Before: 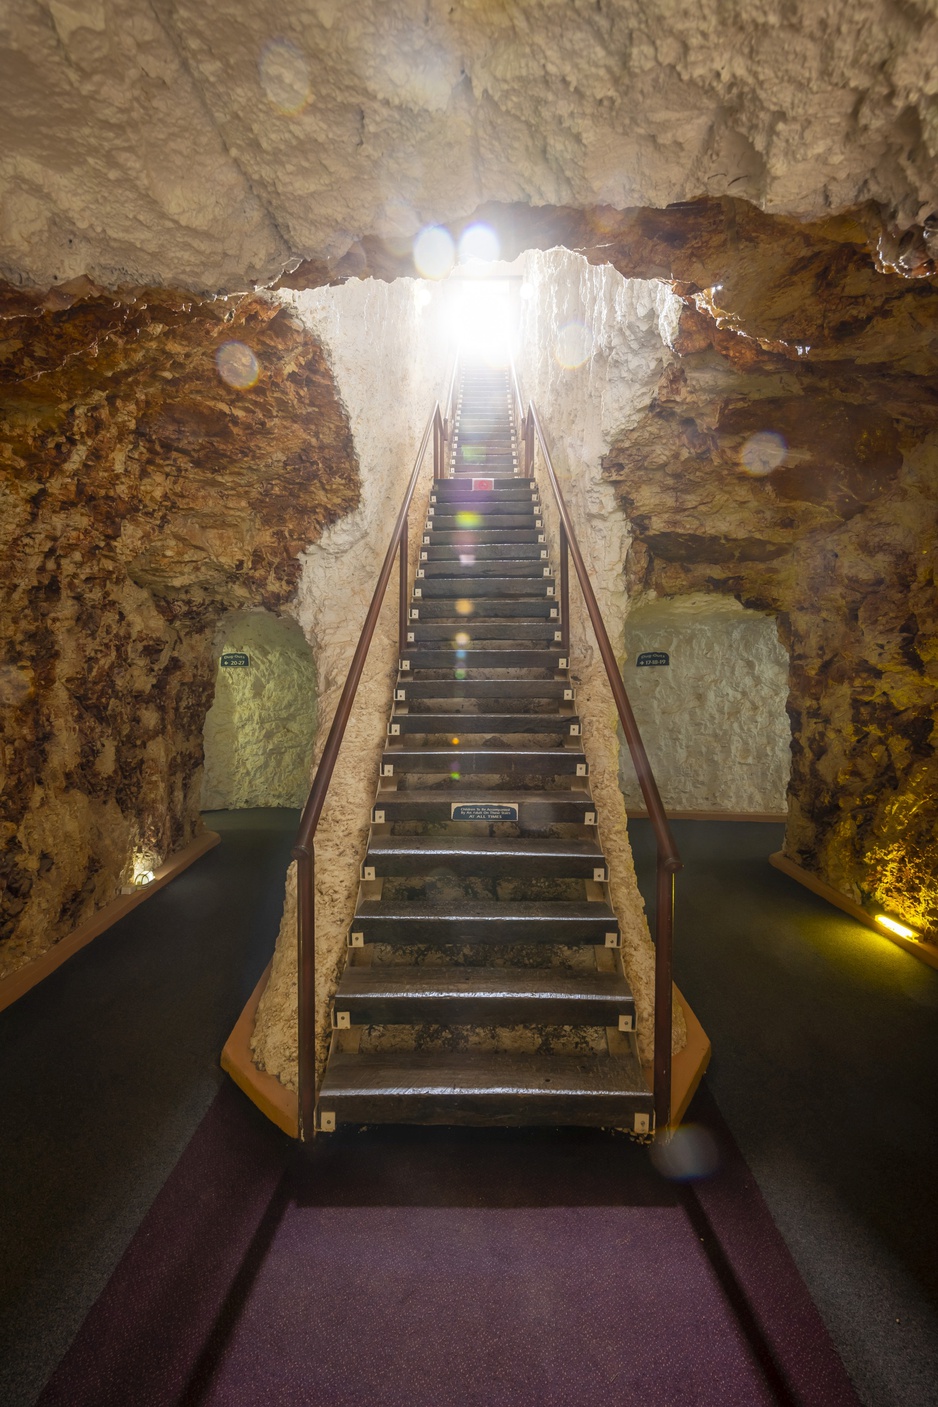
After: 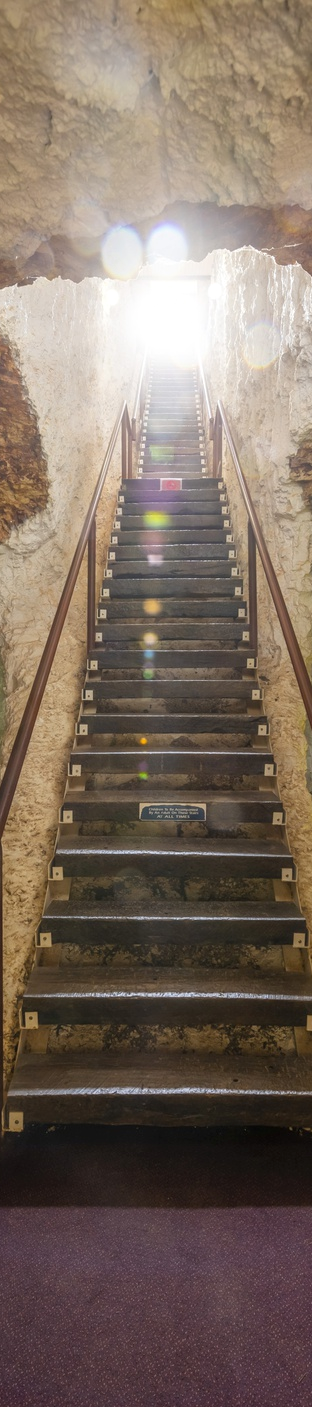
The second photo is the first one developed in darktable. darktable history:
local contrast: detail 110%
crop: left 33.36%, right 33.36%
